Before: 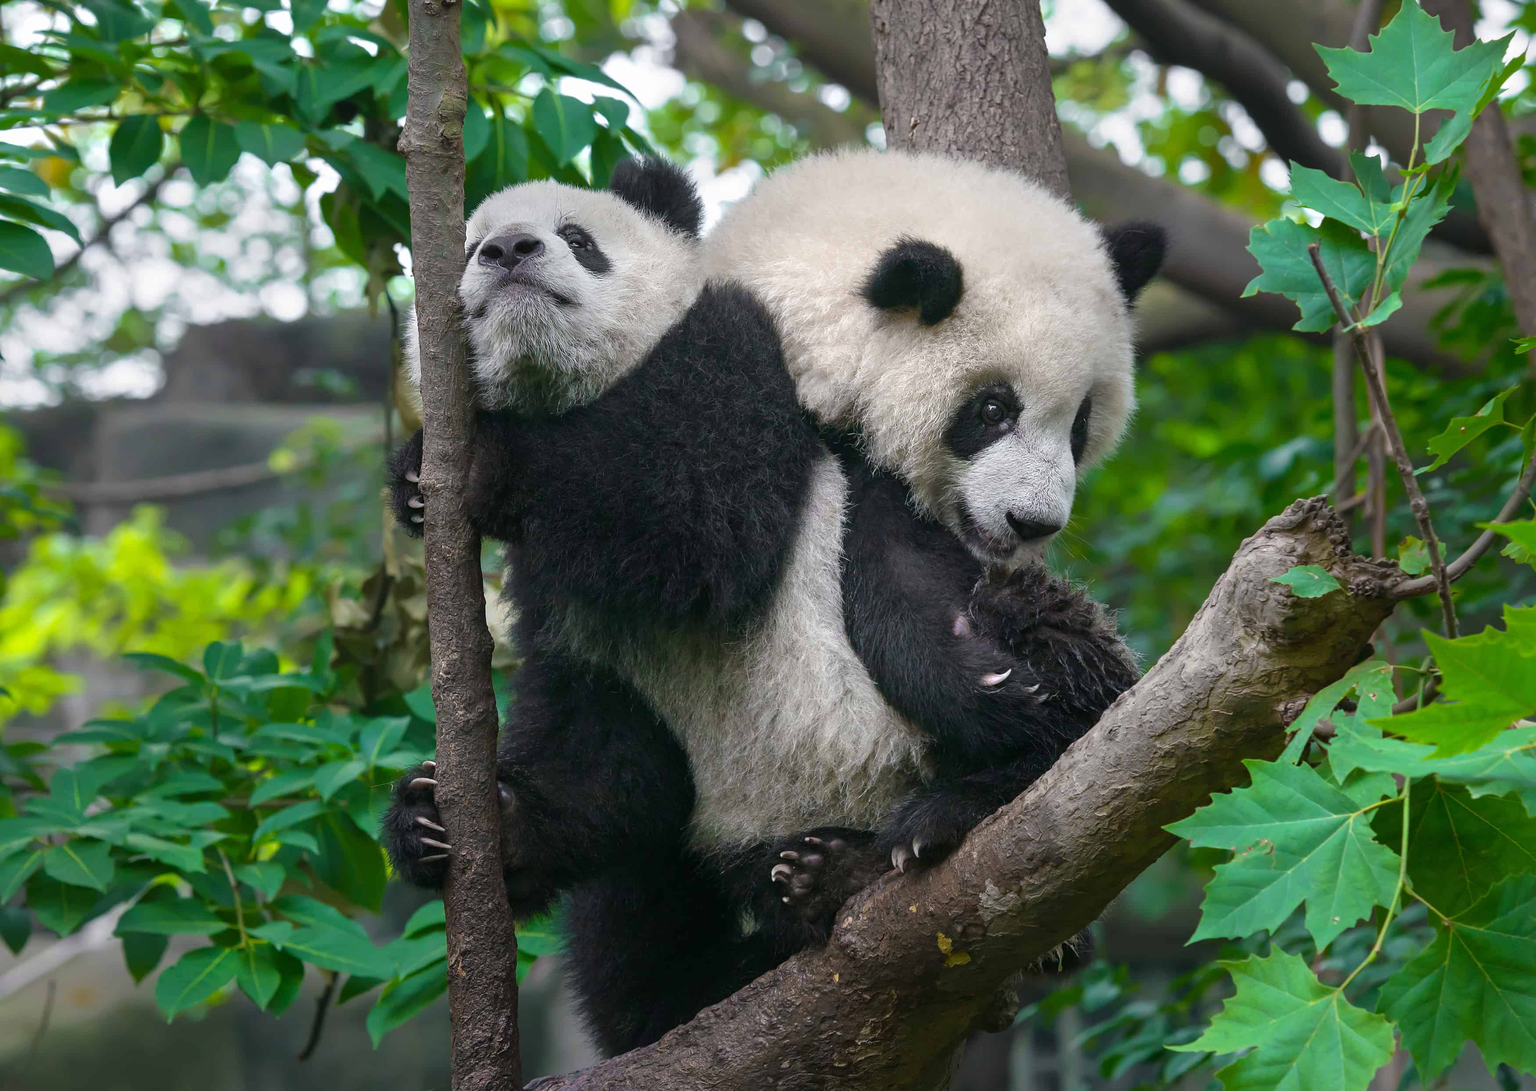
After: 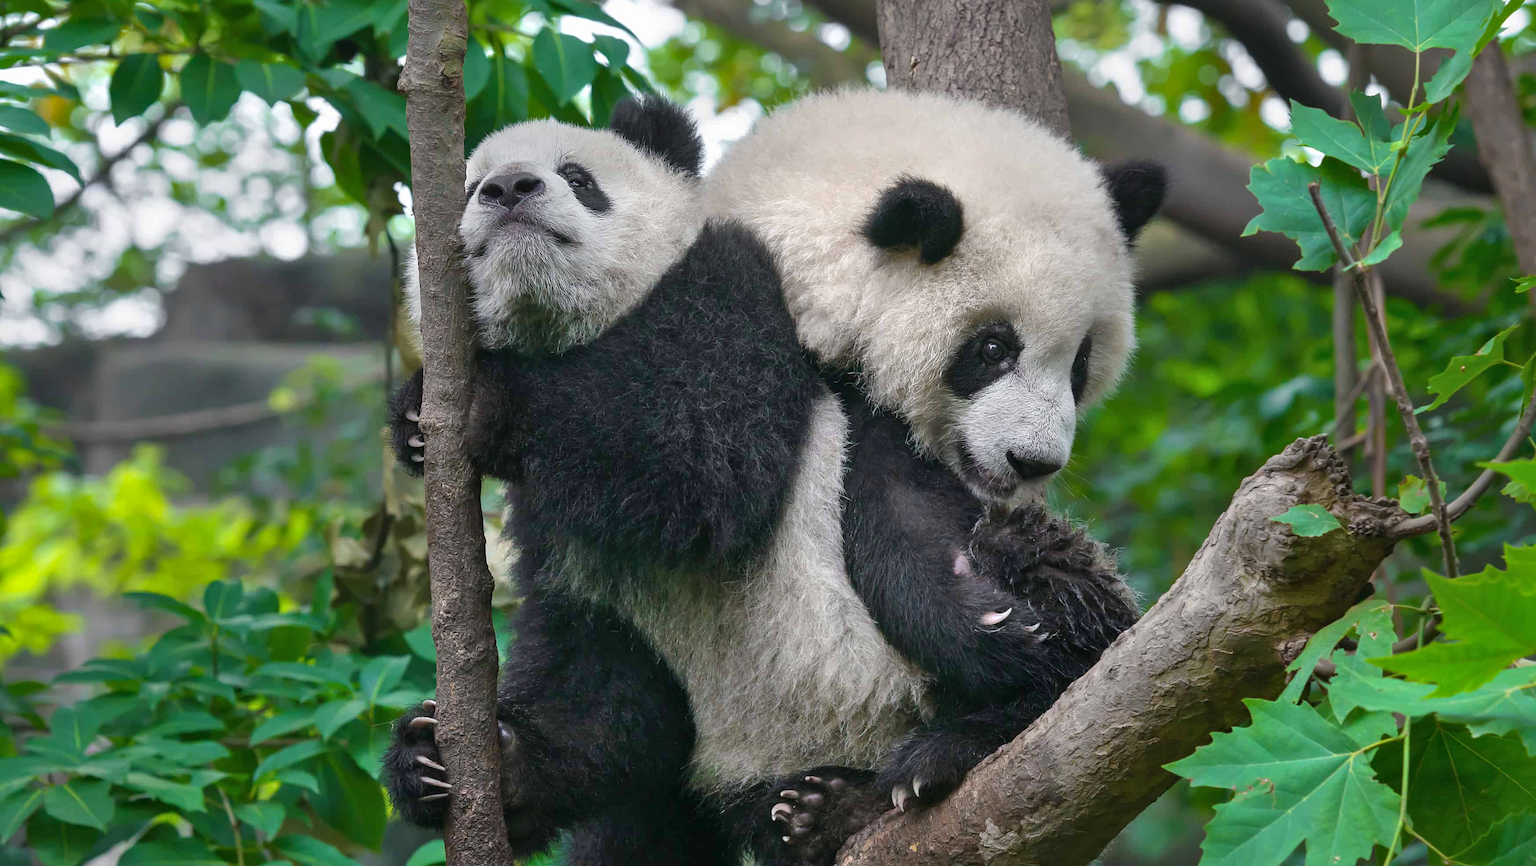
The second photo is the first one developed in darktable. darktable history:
shadows and highlights: shadows 48.46, highlights -40.94, soften with gaussian
crop and rotate: top 5.649%, bottom 14.973%
